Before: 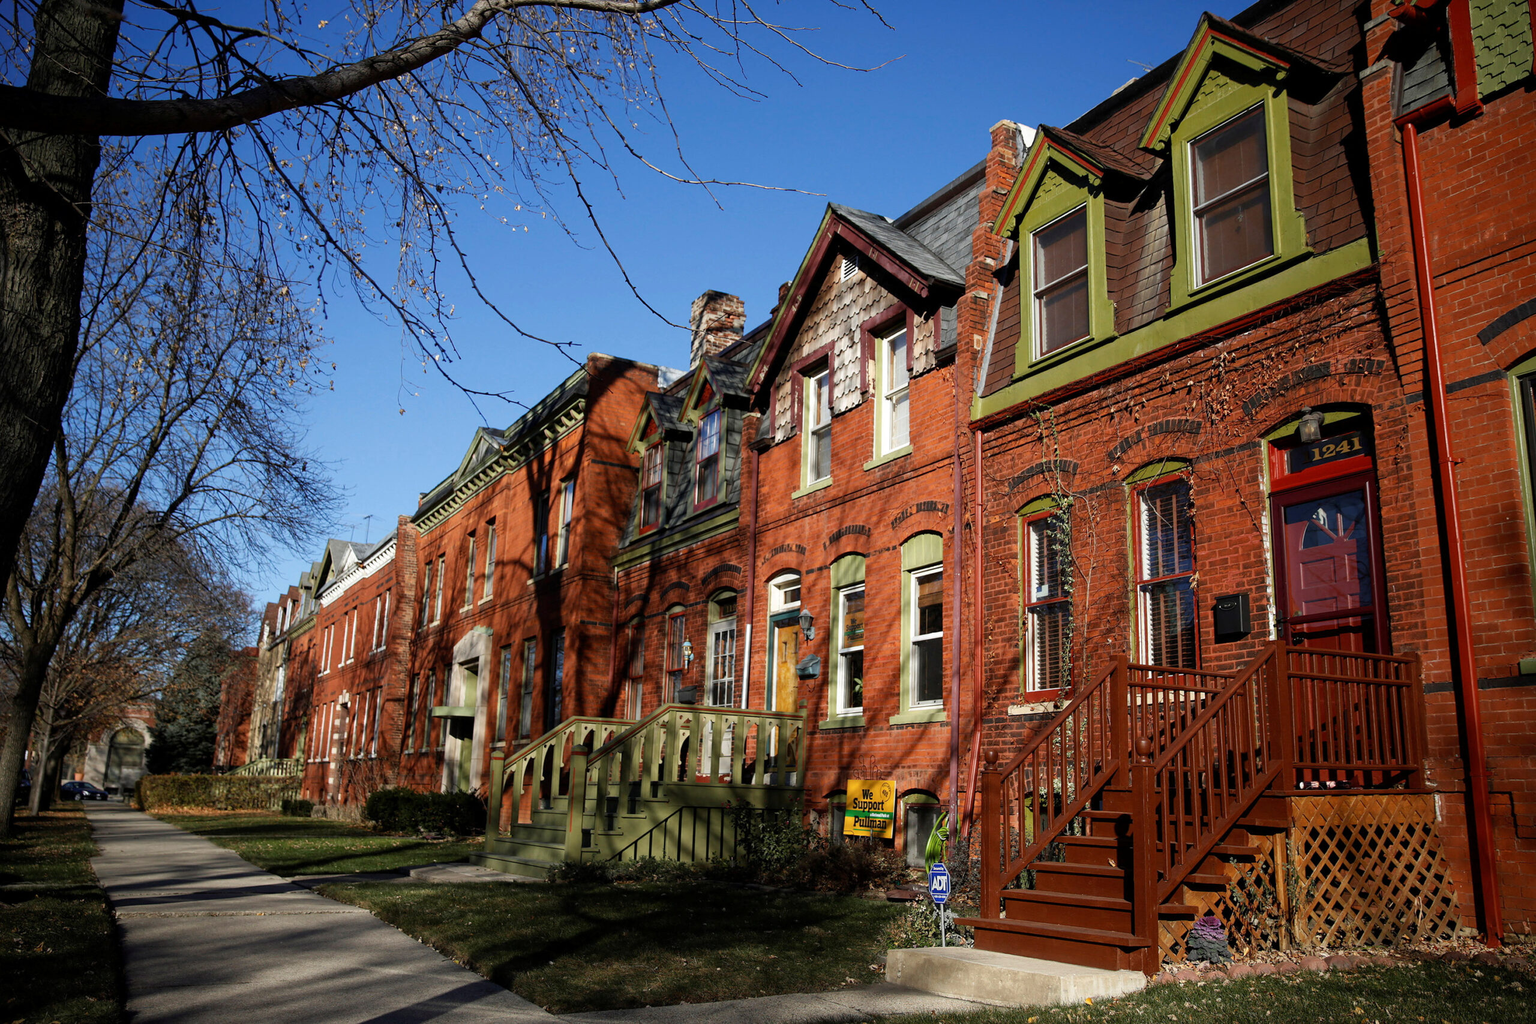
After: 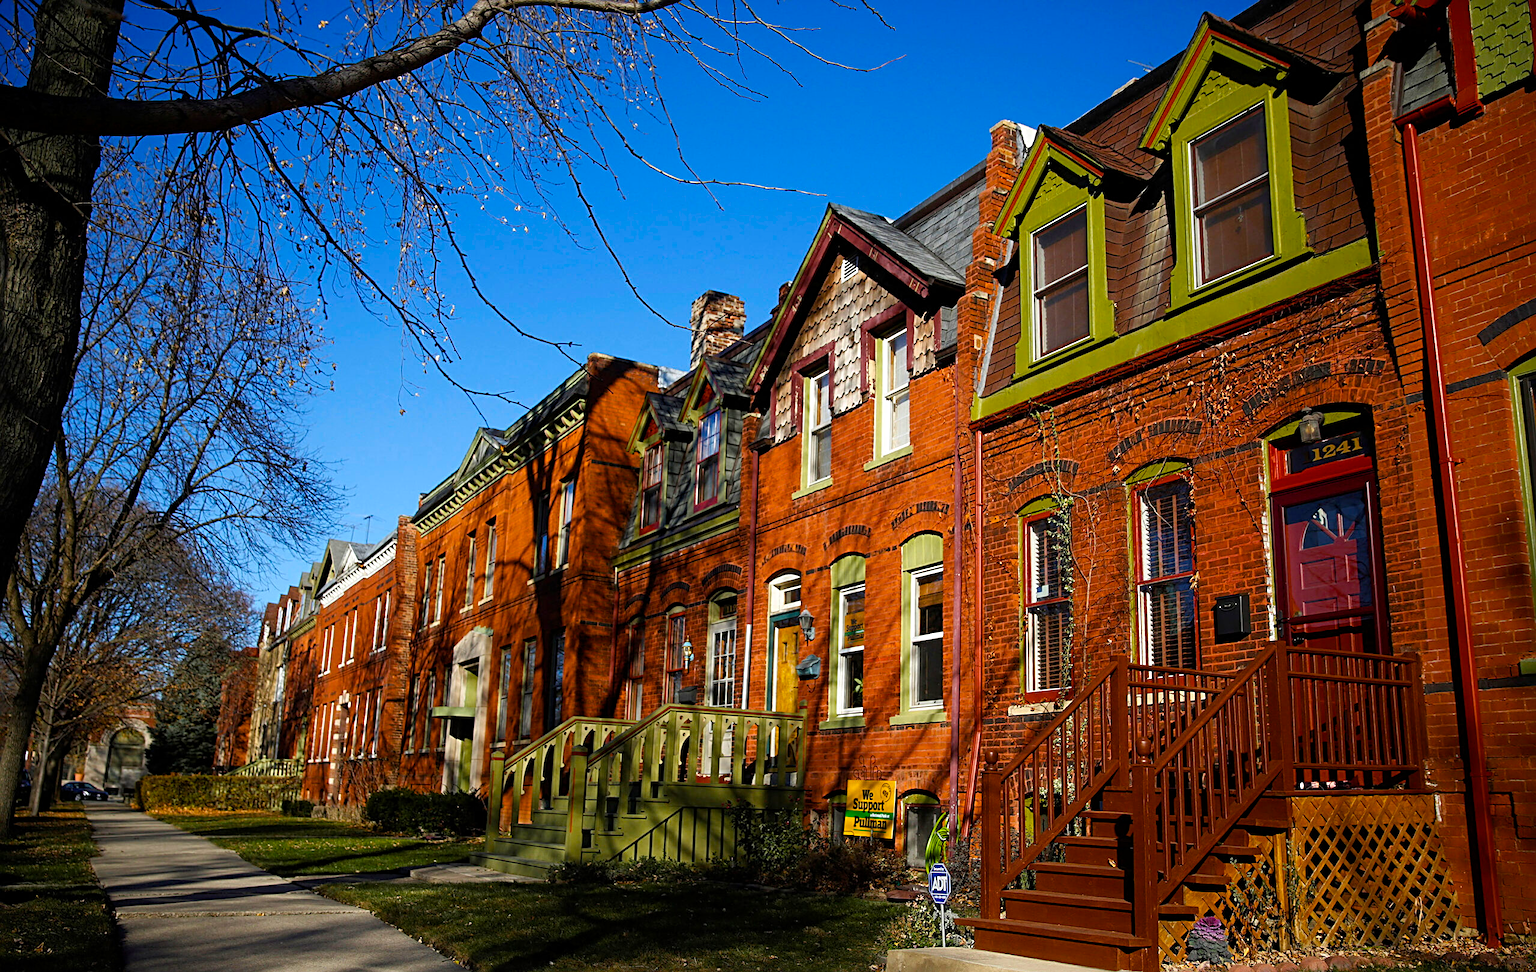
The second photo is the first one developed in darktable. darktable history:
sharpen: radius 3.119
color balance rgb: perceptual saturation grading › global saturation 30%, global vibrance 30%
crop and rotate: top 0%, bottom 5.097%
